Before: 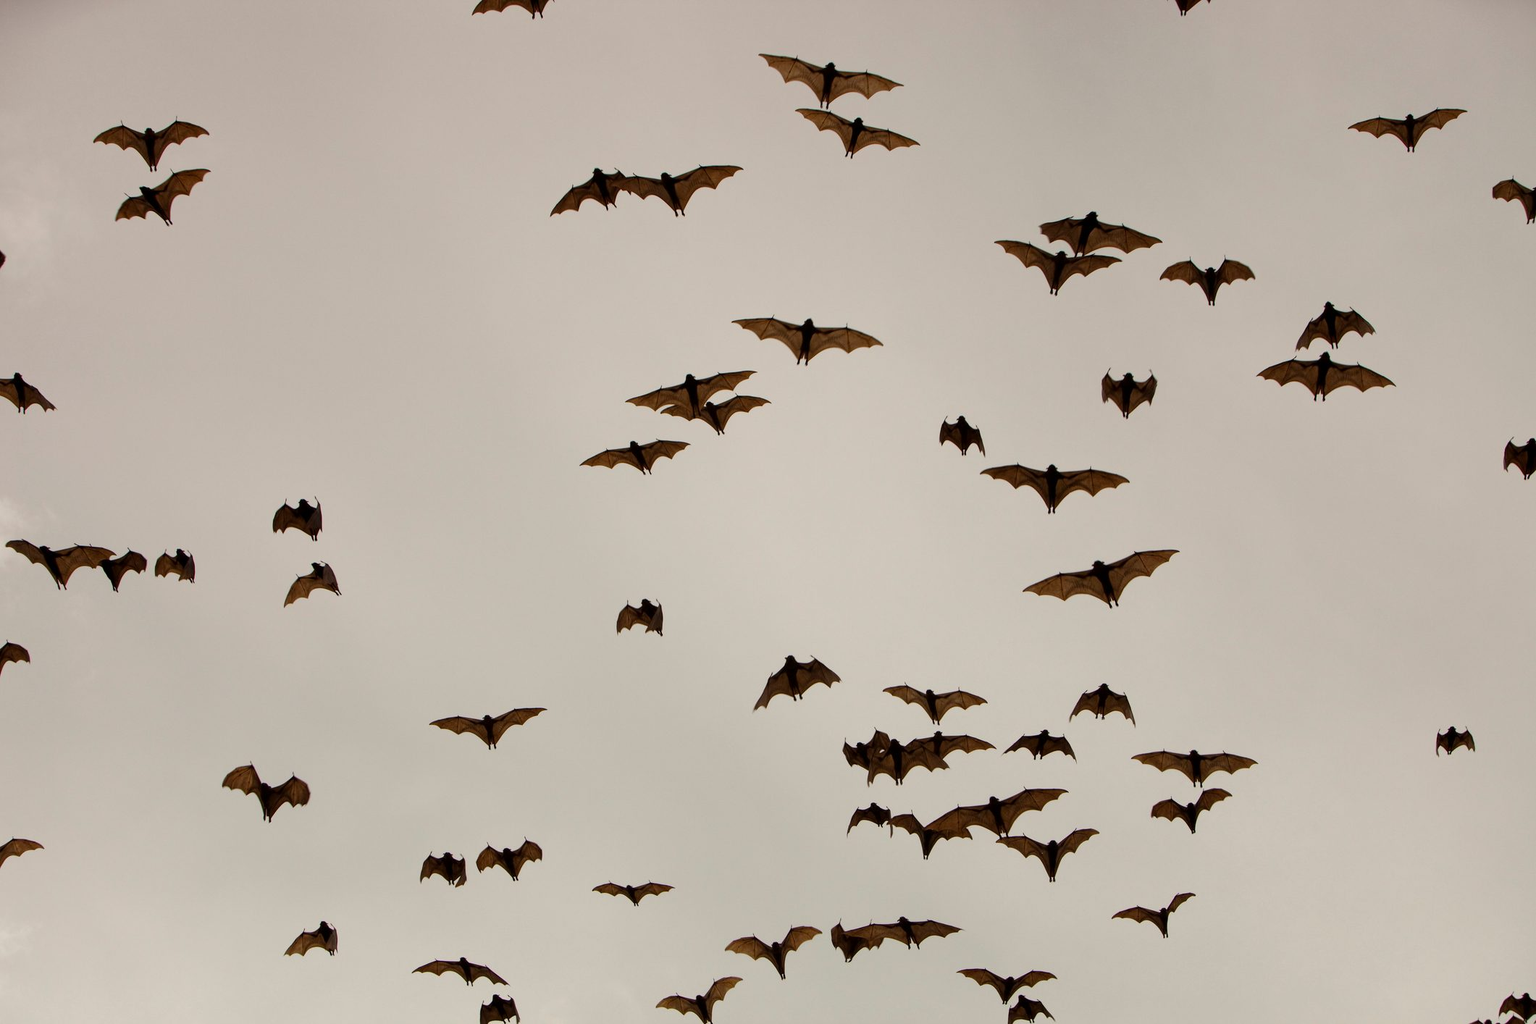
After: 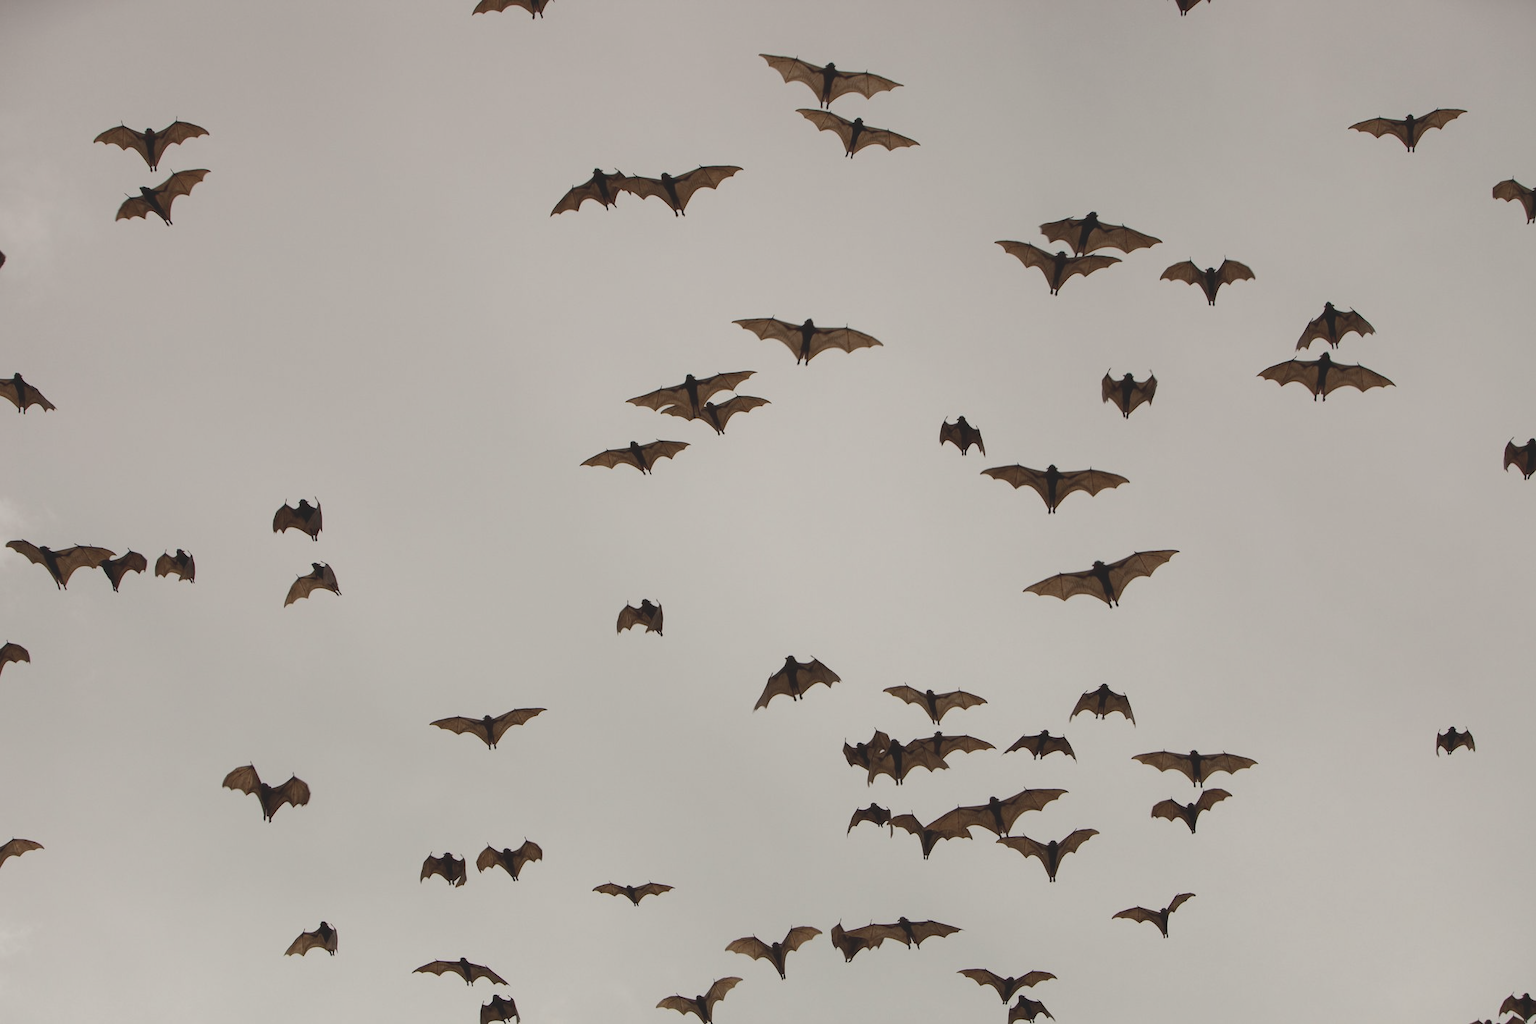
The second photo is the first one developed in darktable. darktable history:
contrast brightness saturation: contrast -0.261, saturation -0.441
exposure: exposure 0.486 EV, compensate highlight preservation false
tone equalizer: -8 EV 0.241 EV, -7 EV 0.382 EV, -6 EV 0.401 EV, -5 EV 0.23 EV, -3 EV -0.26 EV, -2 EV -0.409 EV, -1 EV -0.413 EV, +0 EV -0.258 EV, mask exposure compensation -0.501 EV
